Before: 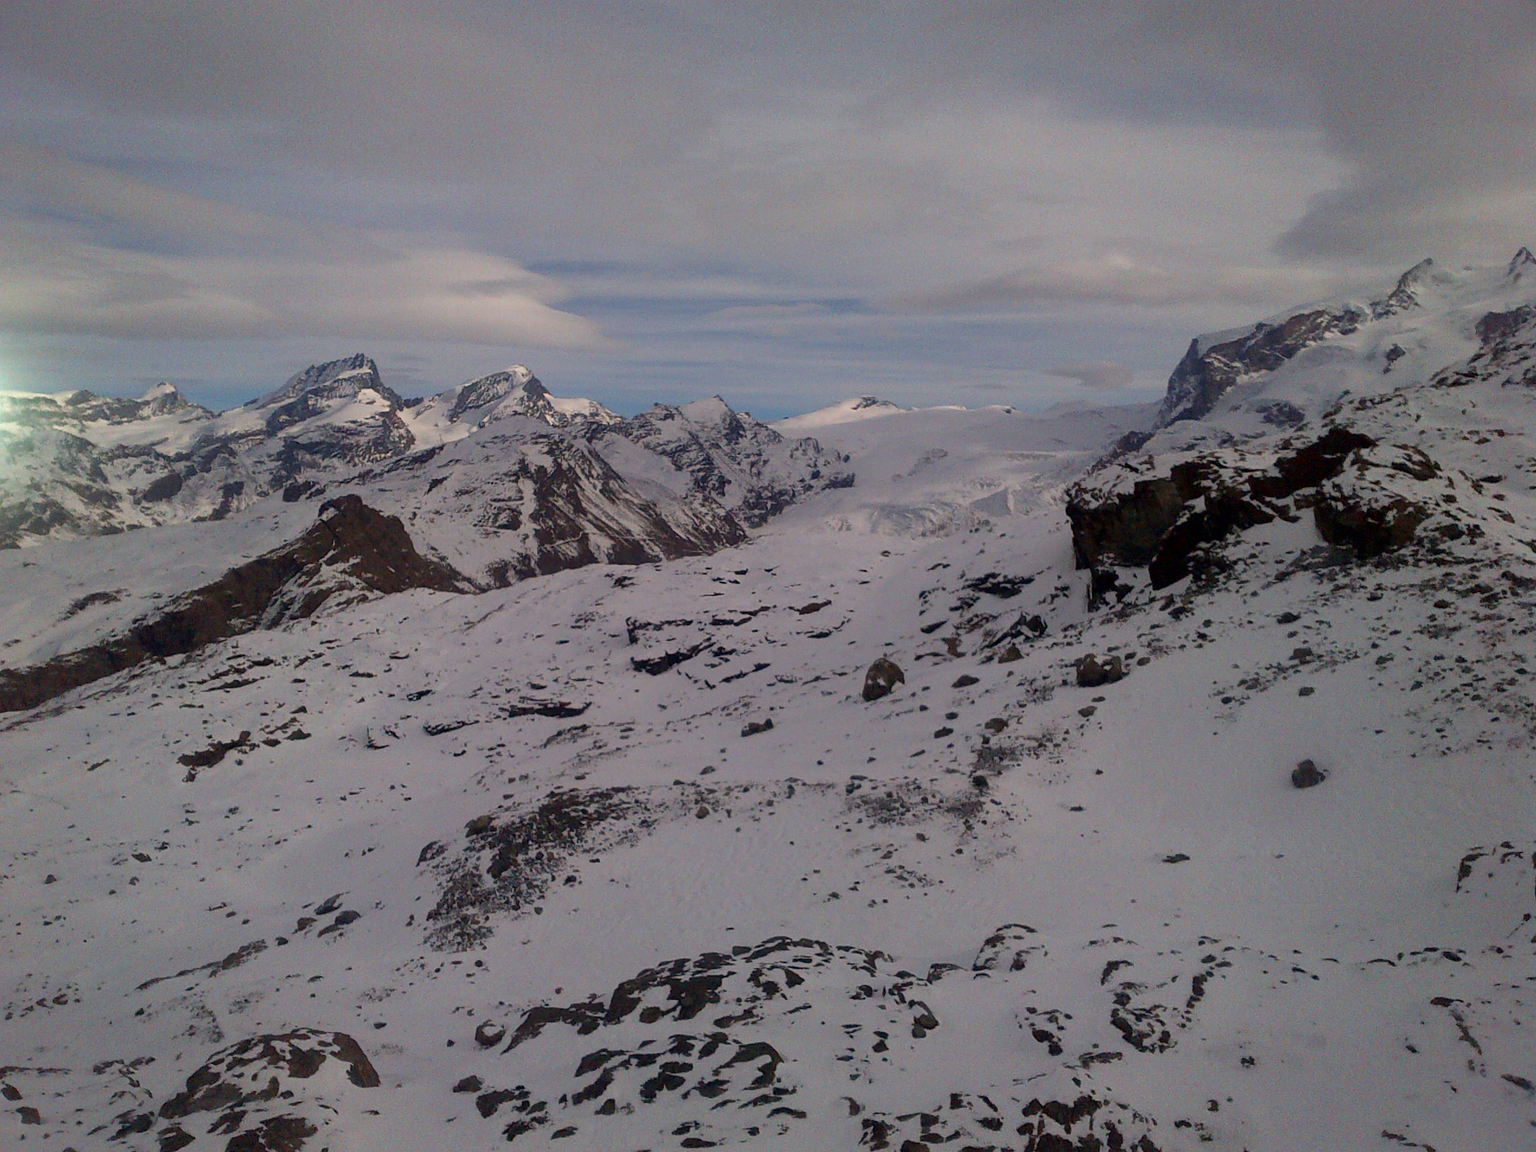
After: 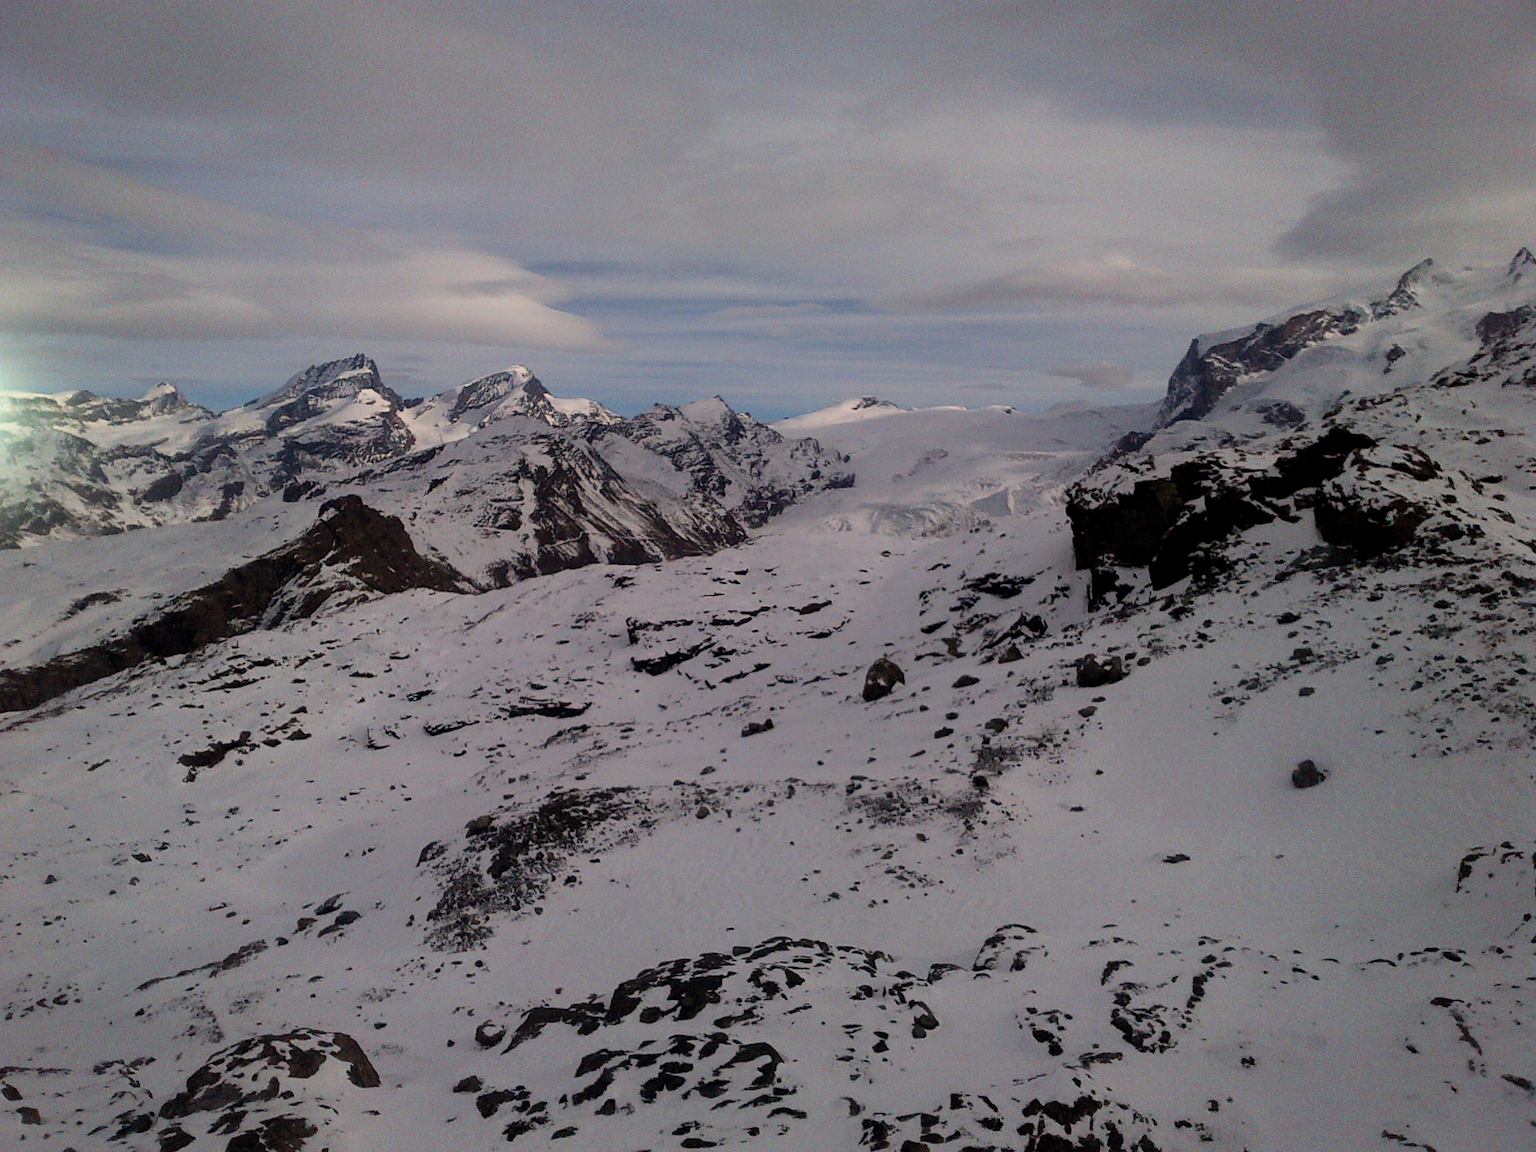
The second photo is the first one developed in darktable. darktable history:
filmic rgb: middle gray luminance 21.56%, black relative exposure -14.02 EV, white relative exposure 2.96 EV, target black luminance 0%, hardness 8.82, latitude 59.86%, contrast 1.21, highlights saturation mix 5.85%, shadows ↔ highlights balance 41.29%, iterations of high-quality reconstruction 0
